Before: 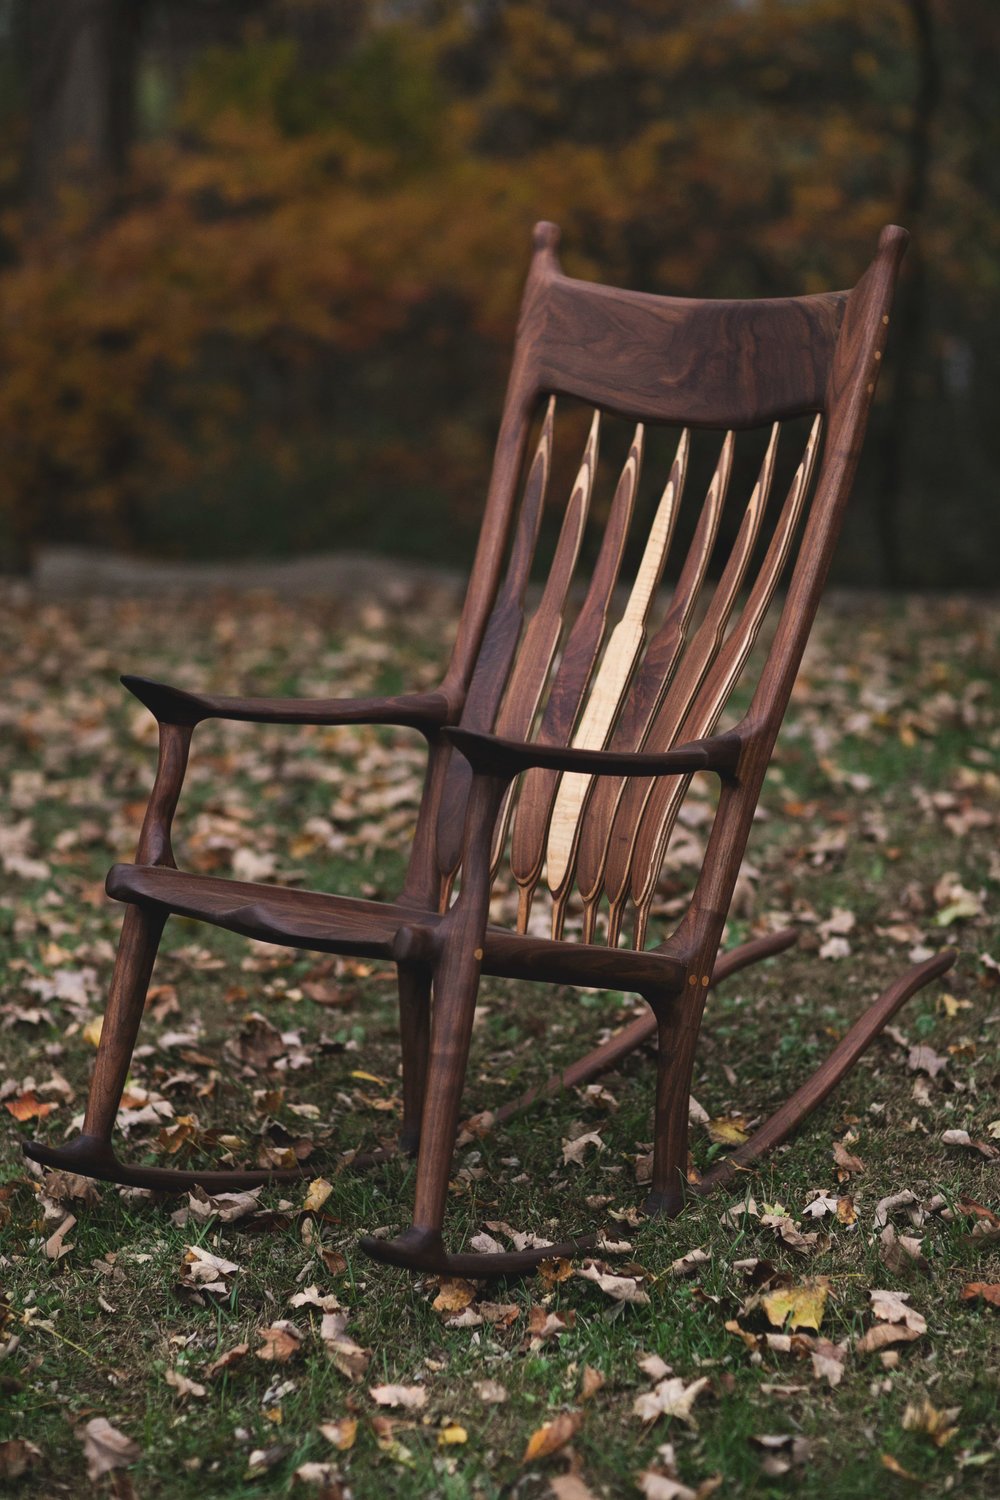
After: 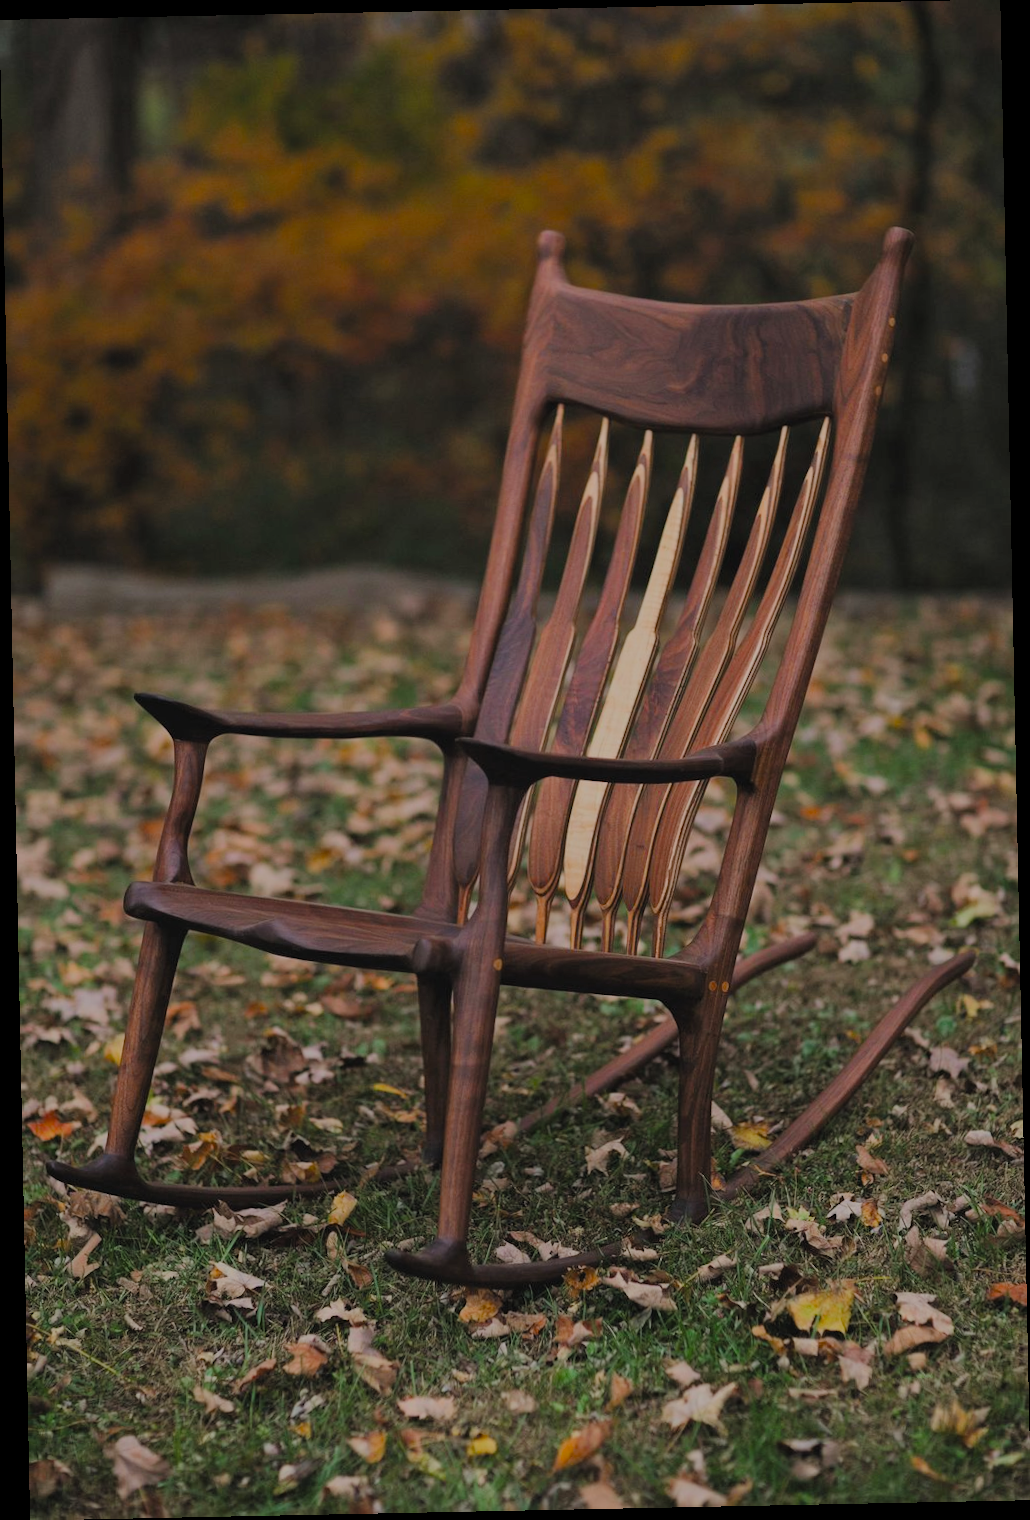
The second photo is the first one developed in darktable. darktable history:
rotate and perspective: rotation -1.17°, automatic cropping off
filmic rgb: white relative exposure 8 EV, threshold 3 EV, hardness 2.44, latitude 10.07%, contrast 0.72, highlights saturation mix 10%, shadows ↔ highlights balance 1.38%, color science v4 (2020), enable highlight reconstruction true
